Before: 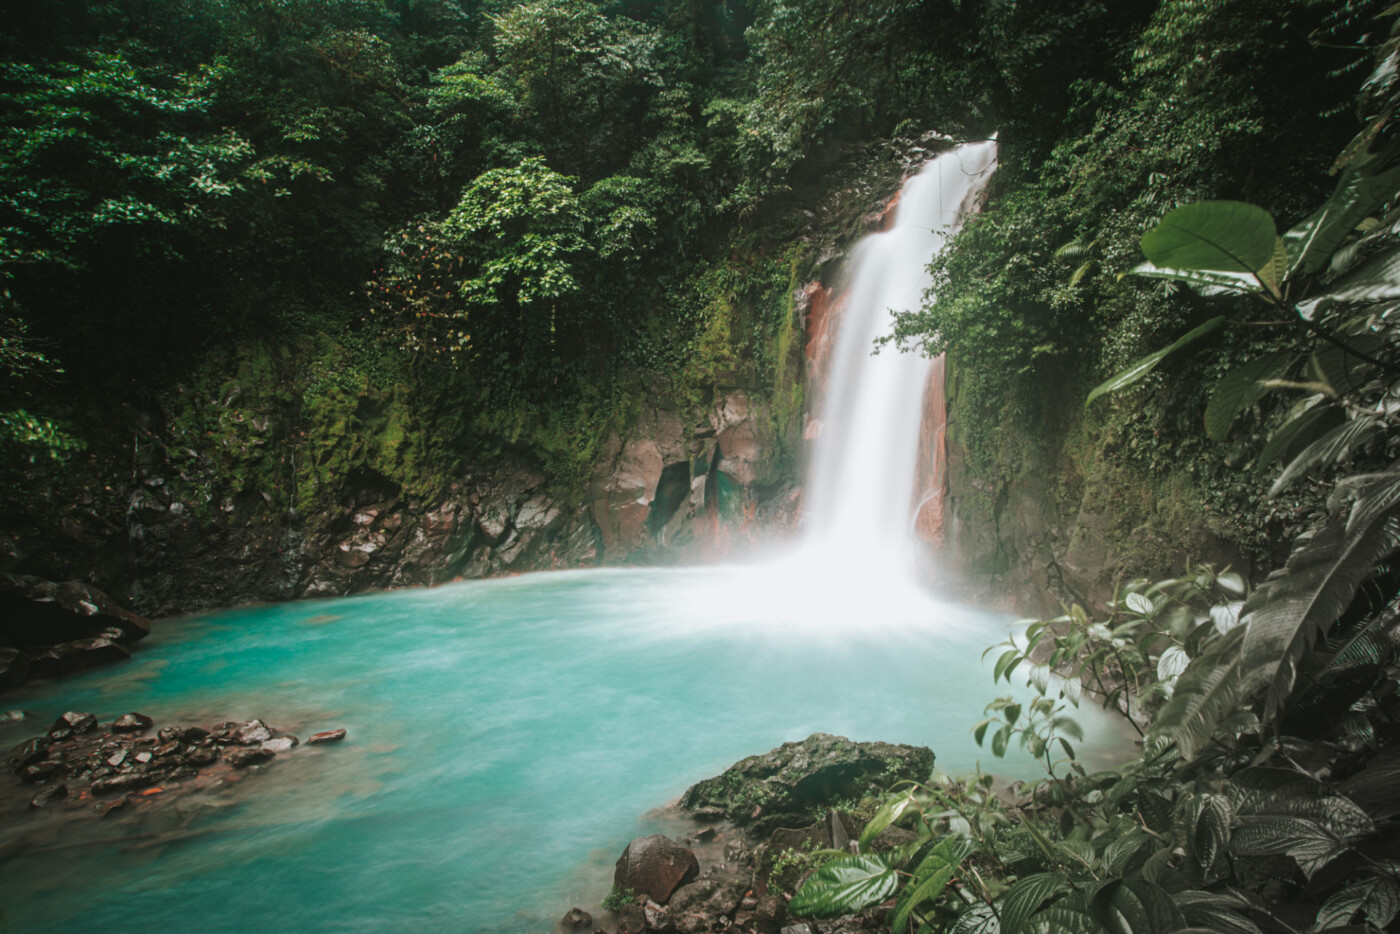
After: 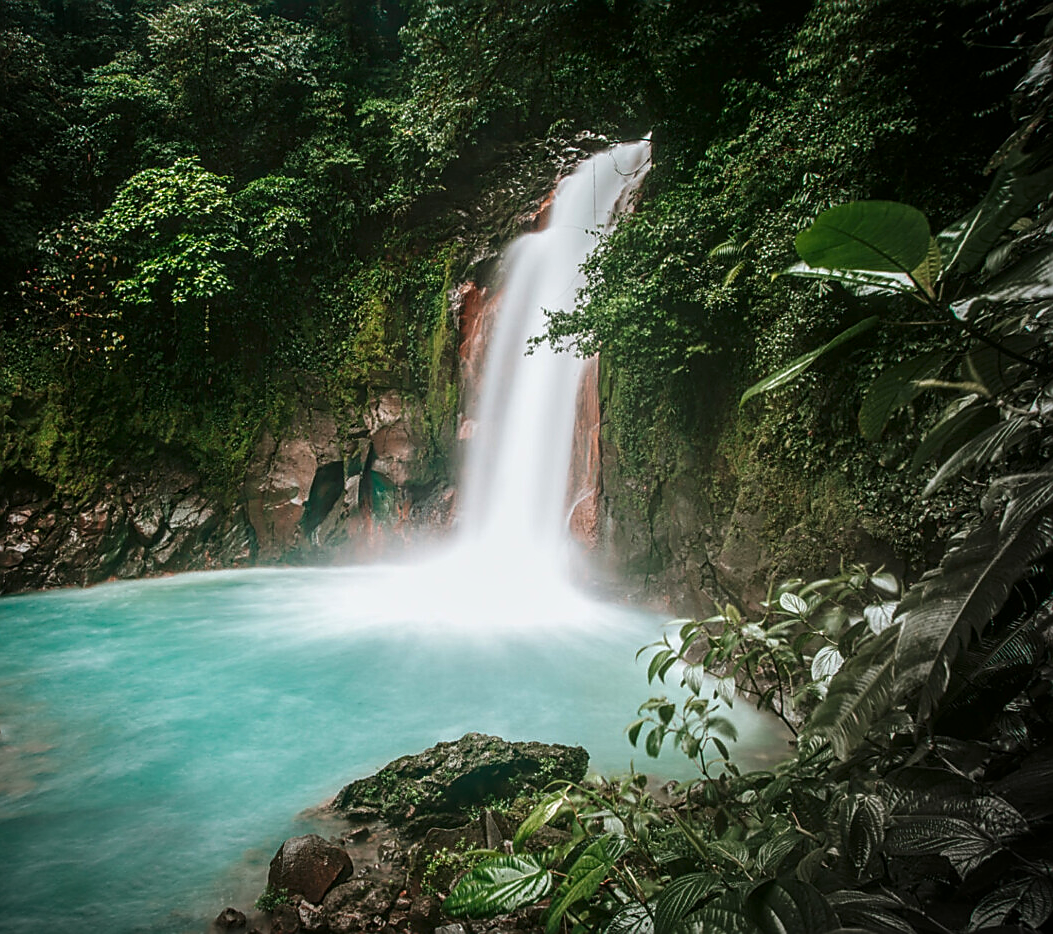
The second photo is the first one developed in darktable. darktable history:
vignetting: fall-off radius 60.8%
contrast brightness saturation: contrast 0.123, brightness -0.122, saturation 0.198
local contrast: on, module defaults
crop and rotate: left 24.772%
sharpen: radius 1.348, amount 1.245, threshold 0.702
